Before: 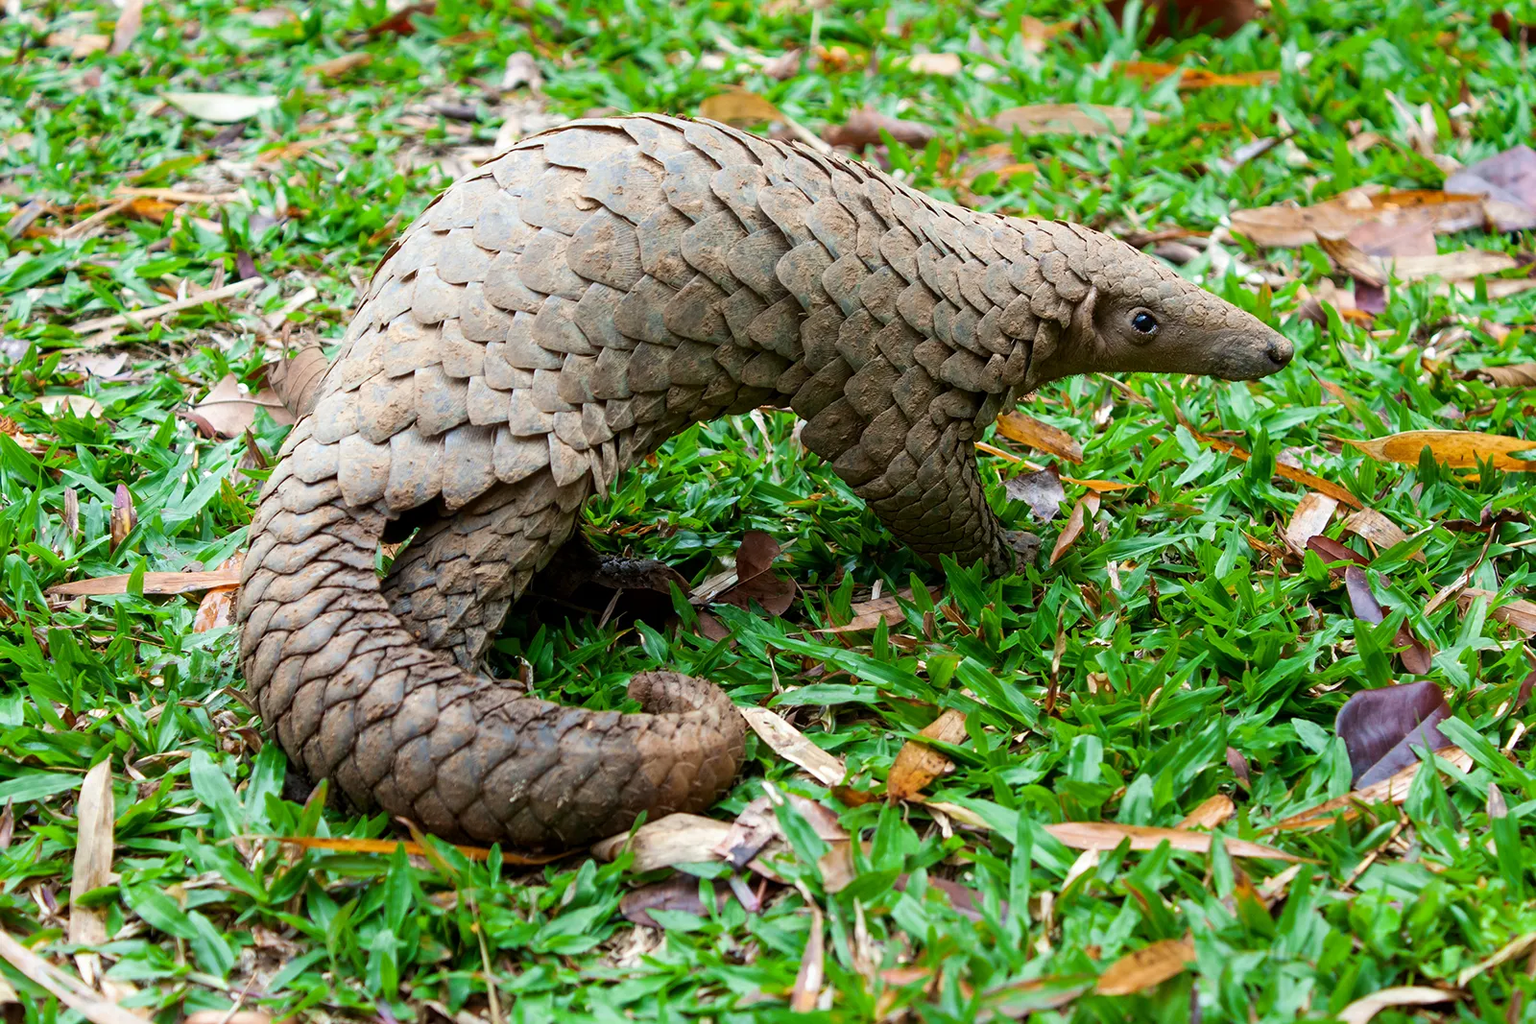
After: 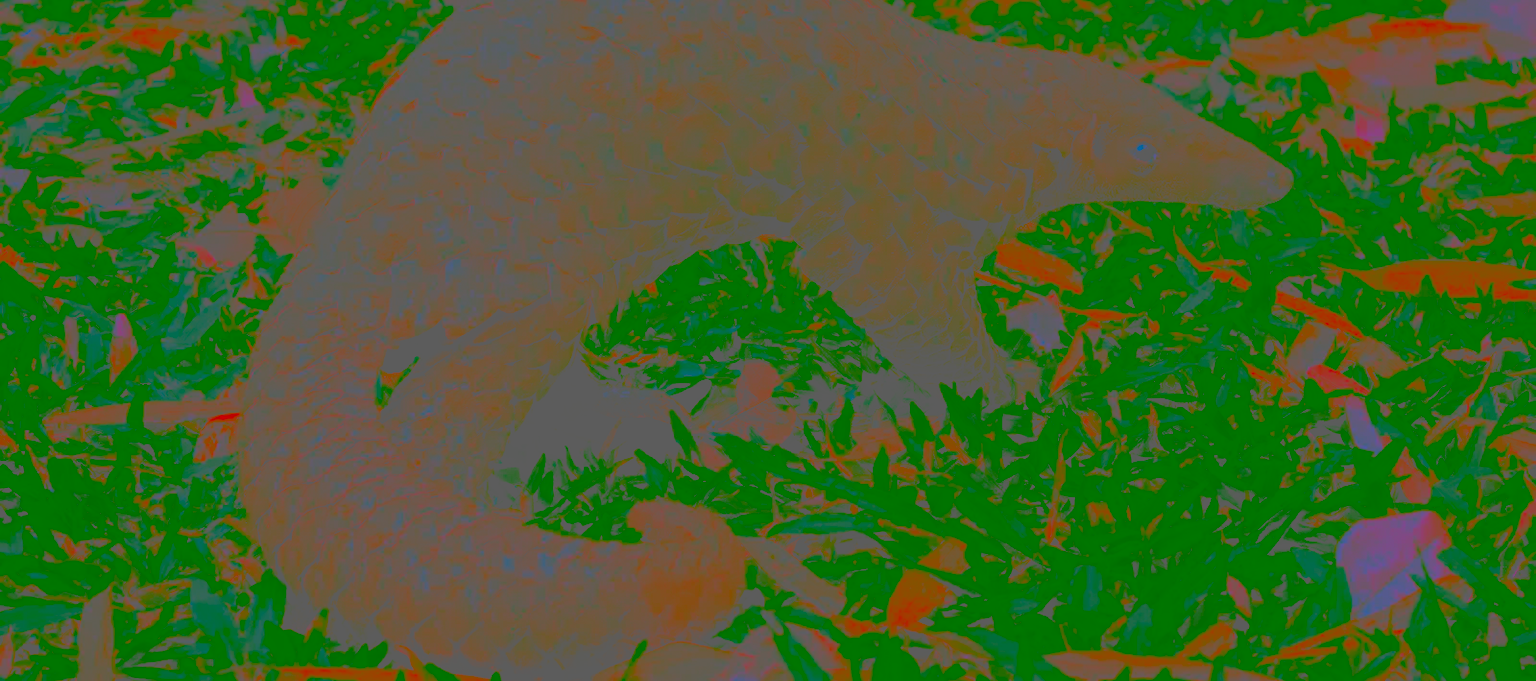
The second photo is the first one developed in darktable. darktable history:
crop: top 16.727%, bottom 16.727%
contrast brightness saturation: contrast -0.99, brightness -0.17, saturation 0.75
filmic rgb: black relative exposure -9.22 EV, white relative exposure 6.77 EV, hardness 3.07, contrast 1.05
